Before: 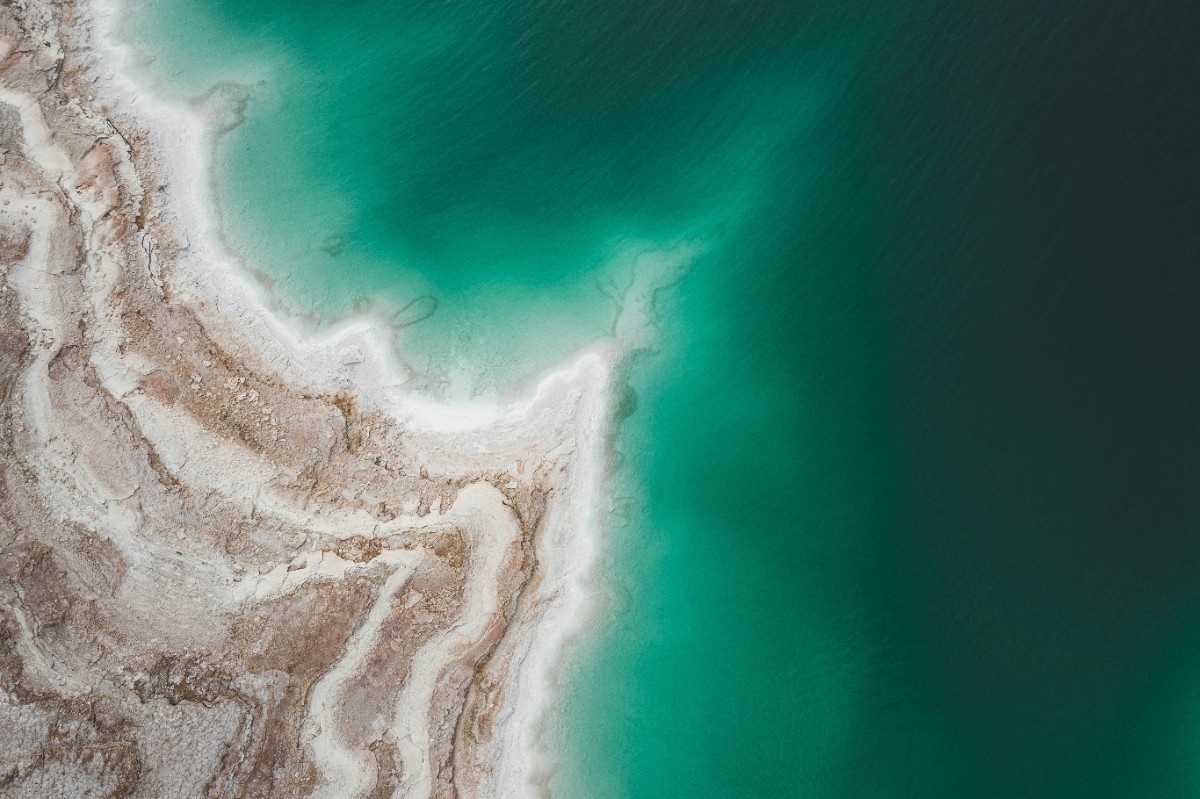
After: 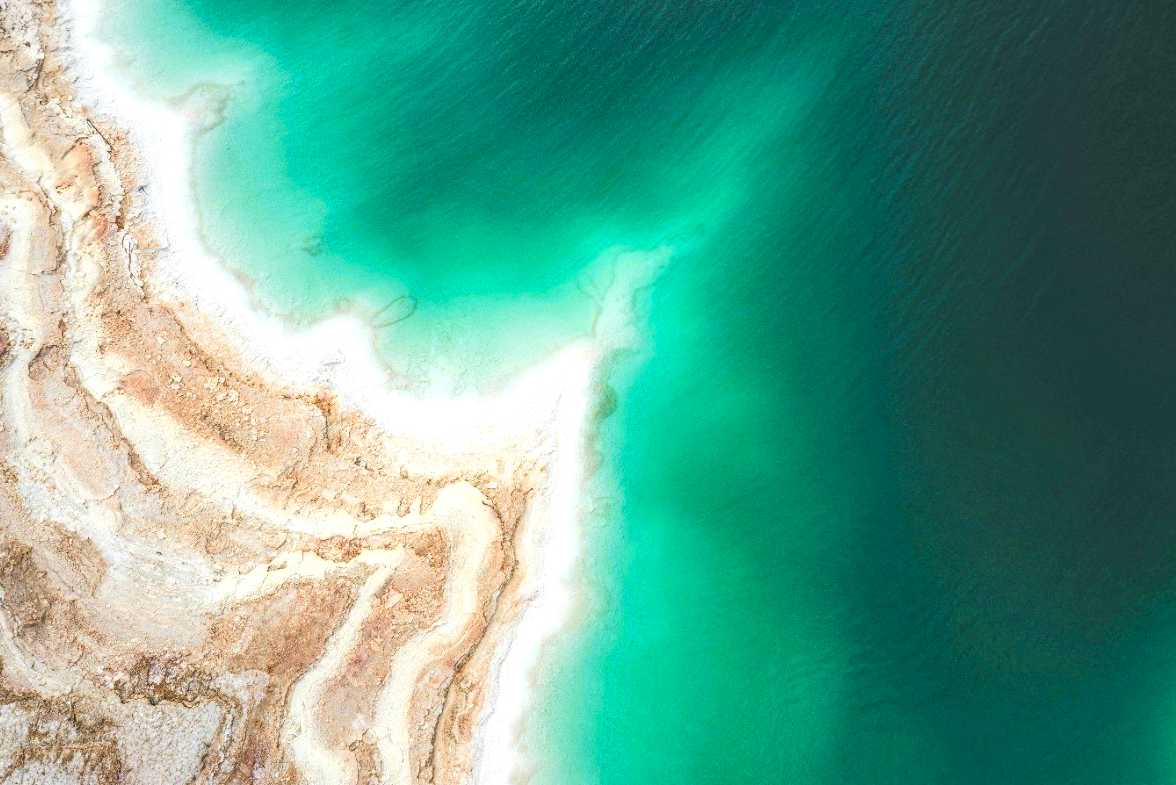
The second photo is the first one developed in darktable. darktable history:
crop: left 1.704%, right 0.288%, bottom 1.729%
contrast brightness saturation: contrast 0.039, saturation 0.153
local contrast: on, module defaults
exposure: exposure 1 EV, compensate exposure bias true, compensate highlight preservation false
tone curve: curves: ch0 [(0, 0) (0.091, 0.066) (0.184, 0.16) (0.491, 0.519) (0.748, 0.765) (1, 0.919)]; ch1 [(0, 0) (0.179, 0.173) (0.322, 0.32) (0.424, 0.424) (0.502, 0.5) (0.56, 0.575) (0.631, 0.675) (0.777, 0.806) (1, 1)]; ch2 [(0, 0) (0.434, 0.447) (0.497, 0.498) (0.539, 0.566) (0.676, 0.691) (1, 1)], color space Lab, independent channels, preserve colors none
